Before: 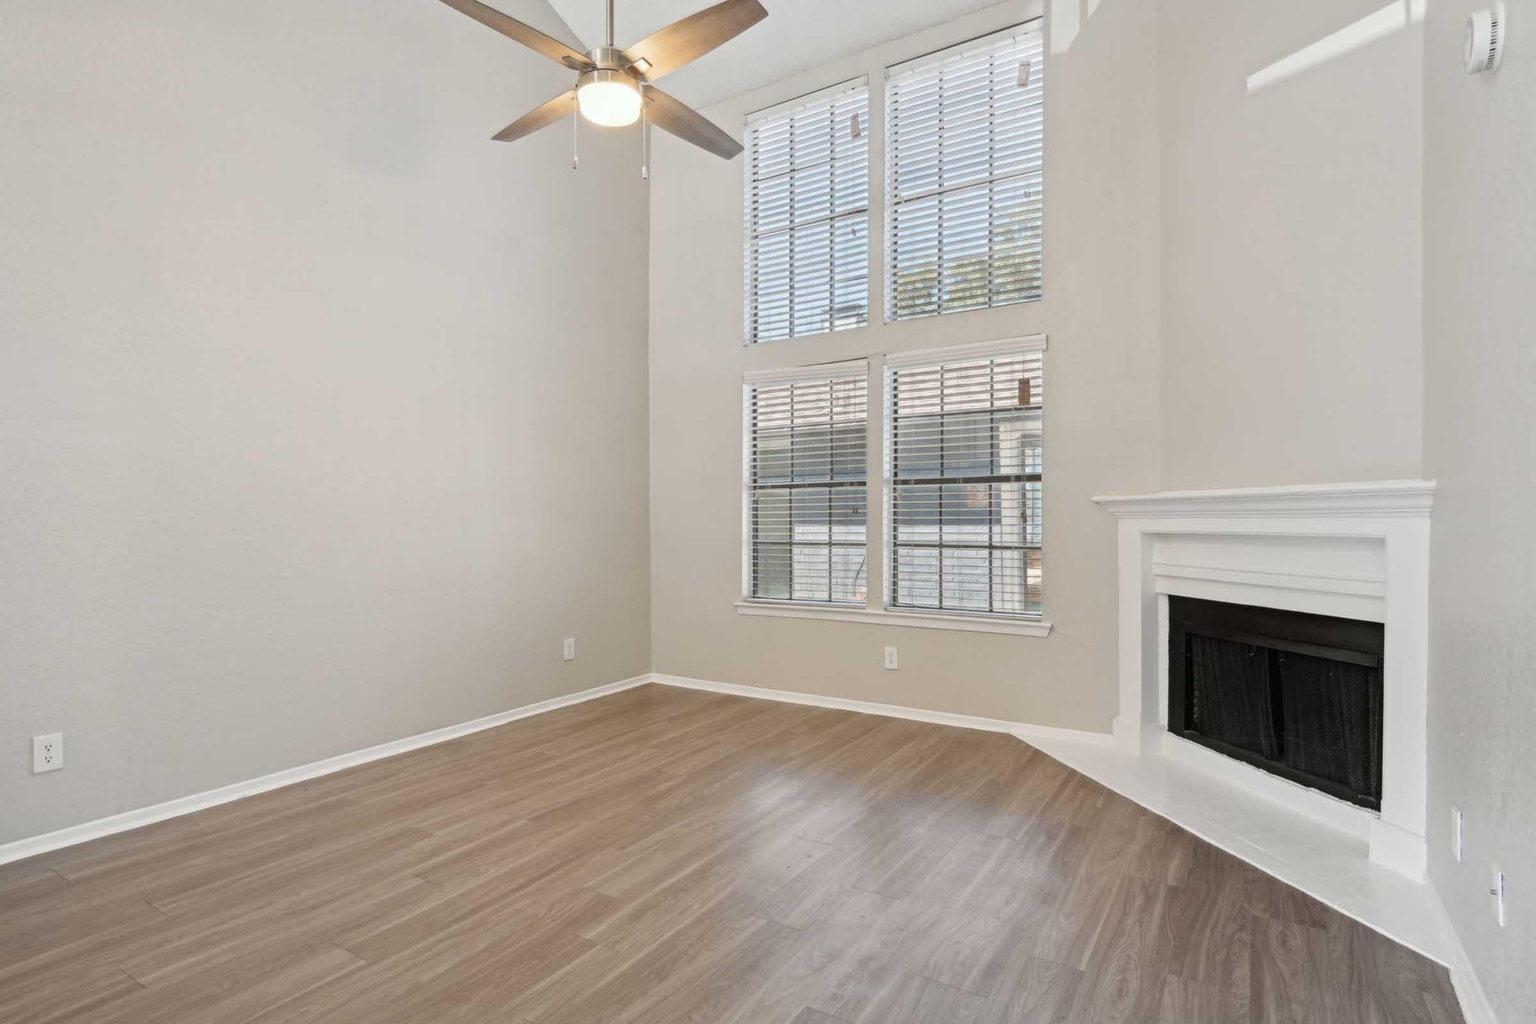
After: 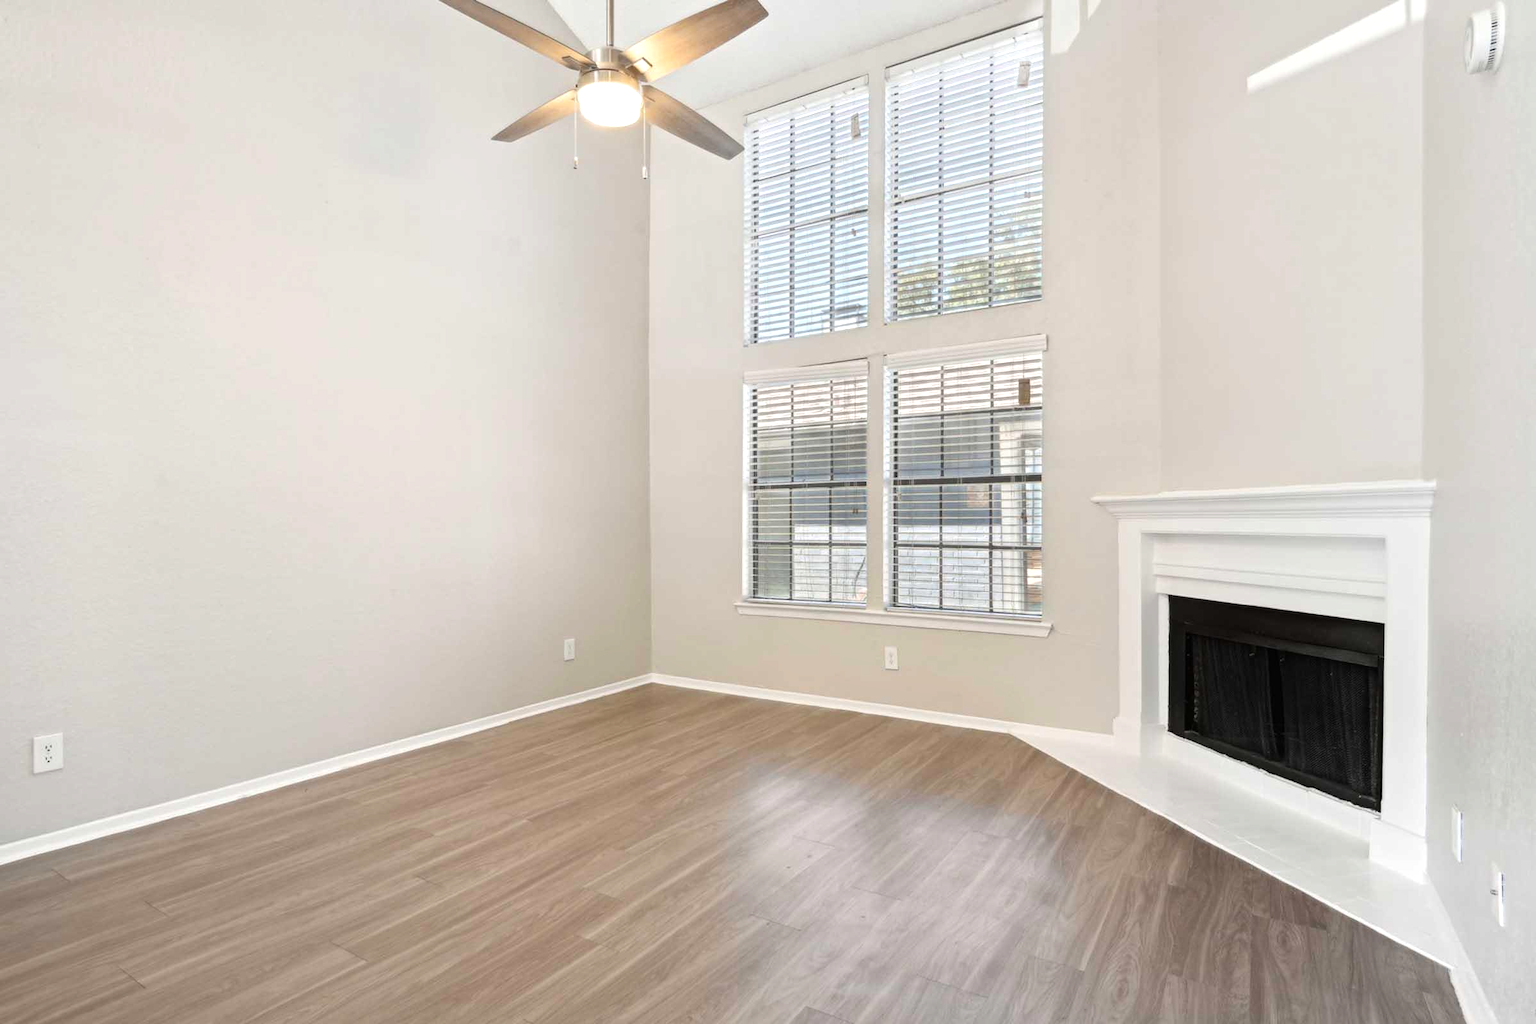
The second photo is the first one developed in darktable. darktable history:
tone equalizer: -8 EV -0.393 EV, -7 EV -0.423 EV, -6 EV -0.372 EV, -5 EV -0.253 EV, -3 EV 0.239 EV, -2 EV 0.304 EV, -1 EV 0.394 EV, +0 EV 0.433 EV
